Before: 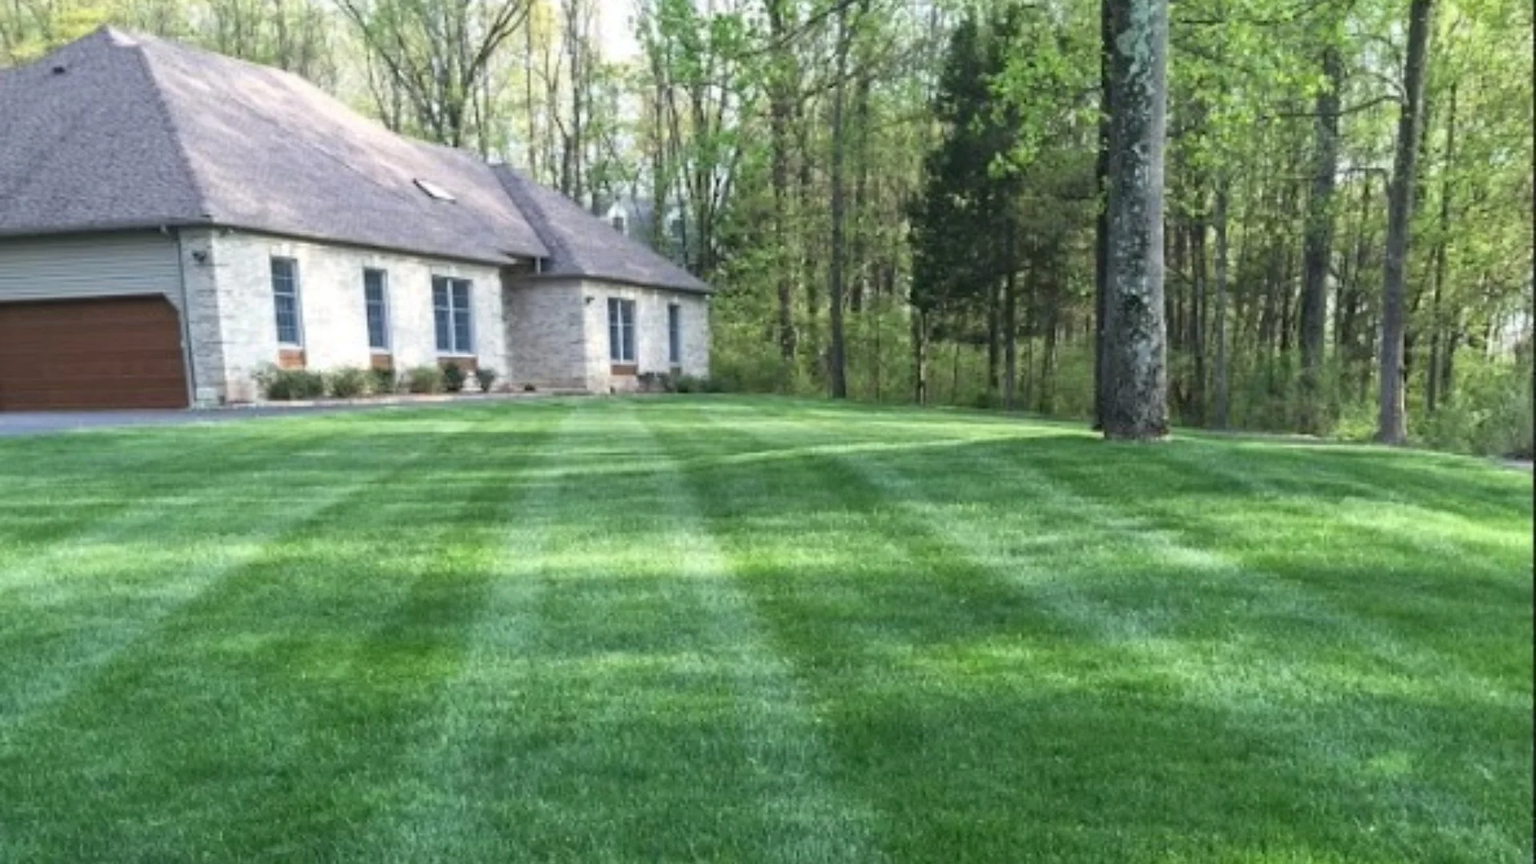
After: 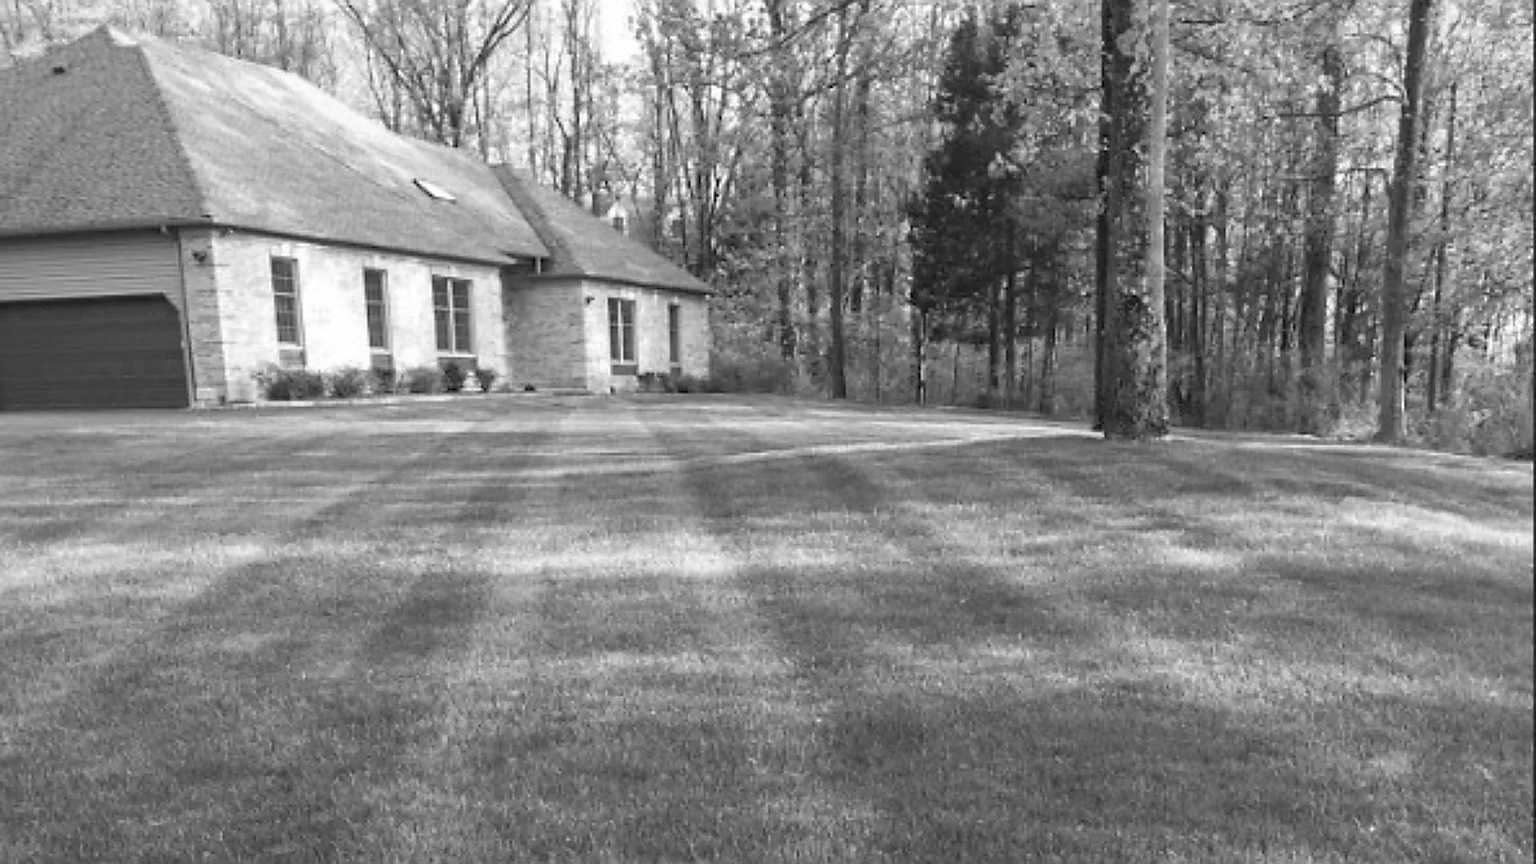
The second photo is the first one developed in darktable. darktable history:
sharpen: radius 1.4, amount 1.25, threshold 0.7
monochrome: on, module defaults
